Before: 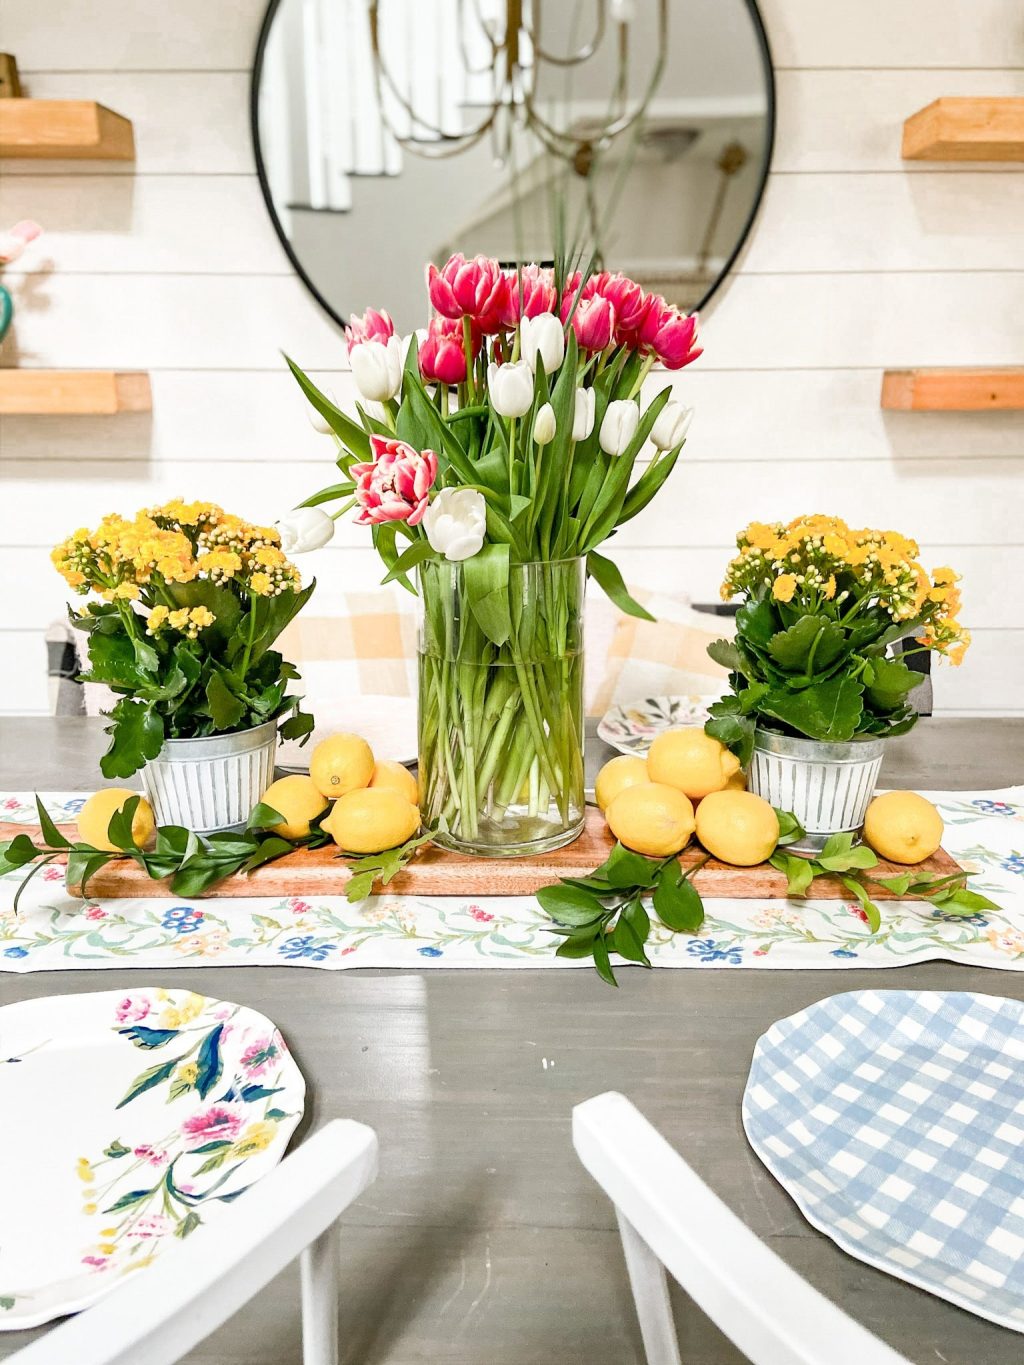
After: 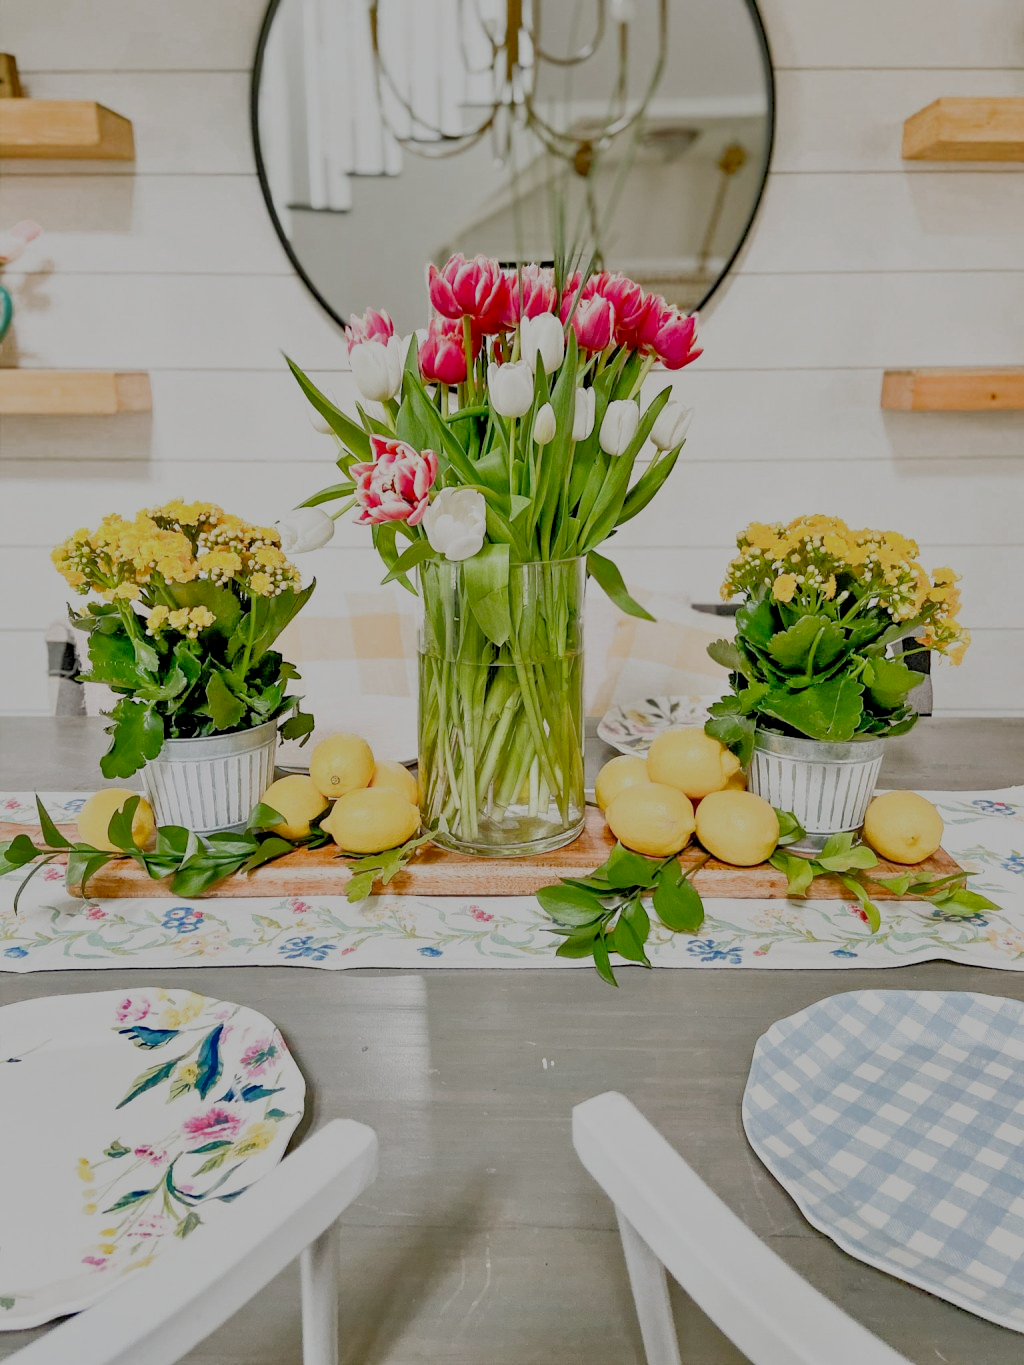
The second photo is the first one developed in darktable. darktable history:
tone equalizer: -7 EV 0.15 EV, -6 EV 0.6 EV, -5 EV 1.15 EV, -4 EV 1.33 EV, -3 EV 1.15 EV, -2 EV 0.6 EV, -1 EV 0.15 EV, mask exposure compensation -0.5 EV
filmic rgb: middle gray luminance 30%, black relative exposure -9 EV, white relative exposure 7 EV, threshold 6 EV, target black luminance 0%, hardness 2.94, latitude 2.04%, contrast 0.963, highlights saturation mix 5%, shadows ↔ highlights balance 12.16%, add noise in highlights 0, preserve chrominance no, color science v3 (2019), use custom middle-gray values true, iterations of high-quality reconstruction 0, contrast in highlights soft, enable highlight reconstruction true
